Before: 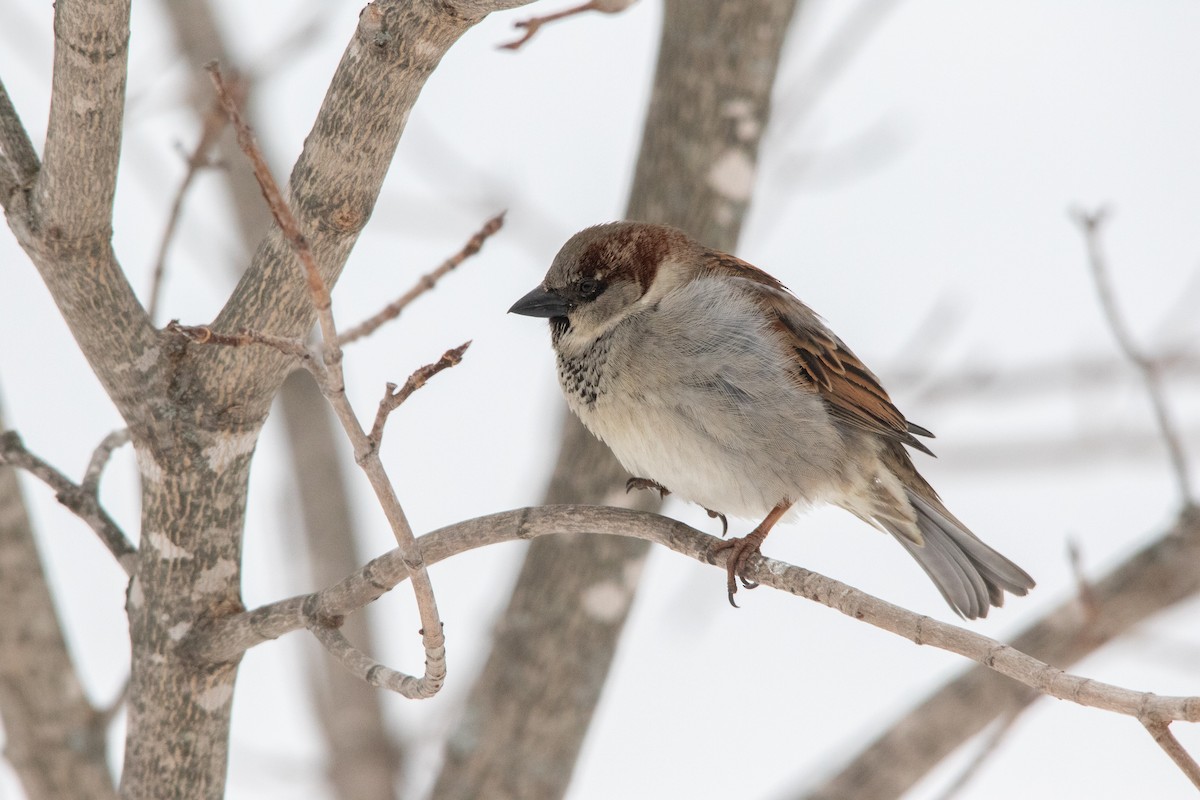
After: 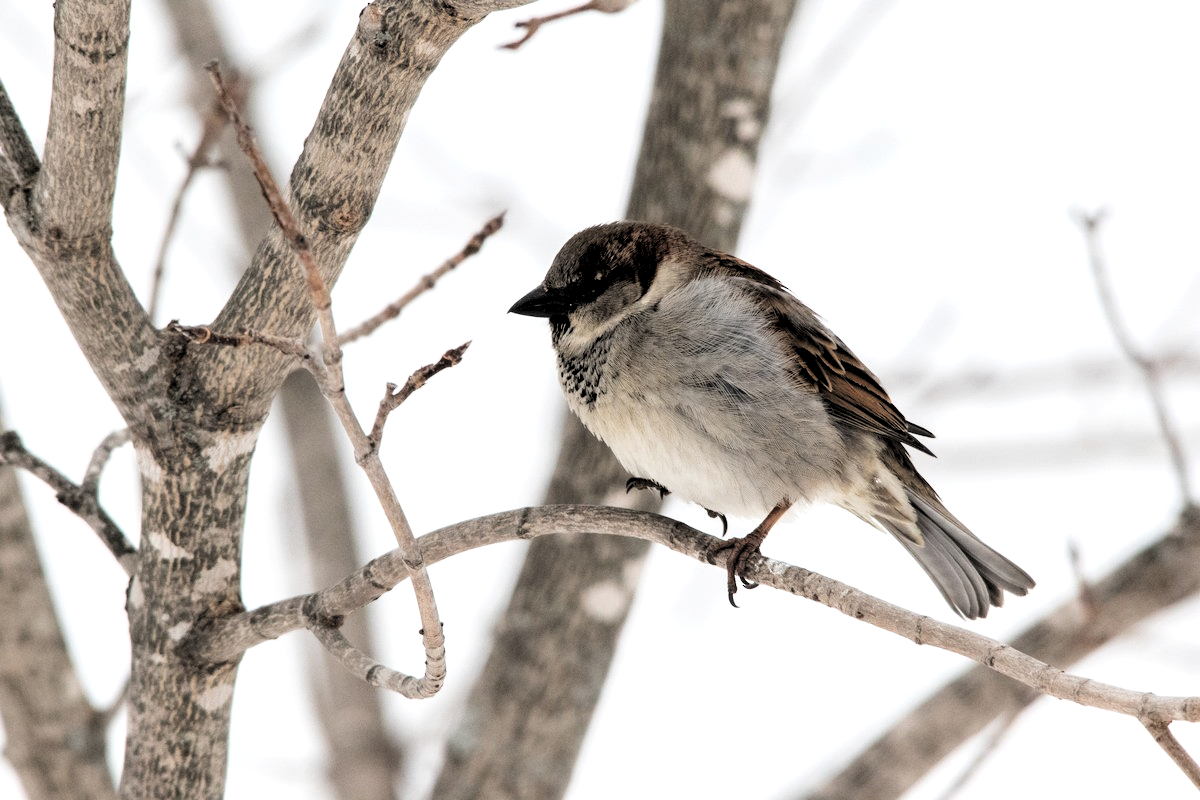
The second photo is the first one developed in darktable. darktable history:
levels: levels [0.129, 0.519, 0.867]
filmic rgb: black relative exposure -5.13 EV, white relative exposure 4 EV, hardness 2.9, contrast 1.3, highlights saturation mix -30.29%
